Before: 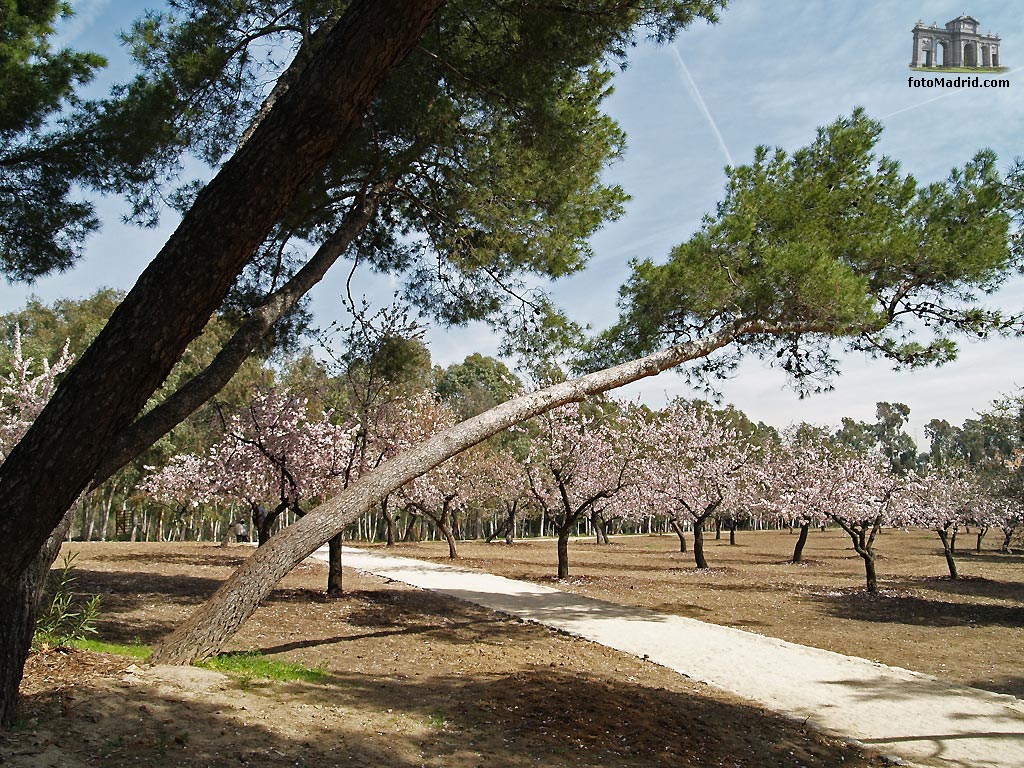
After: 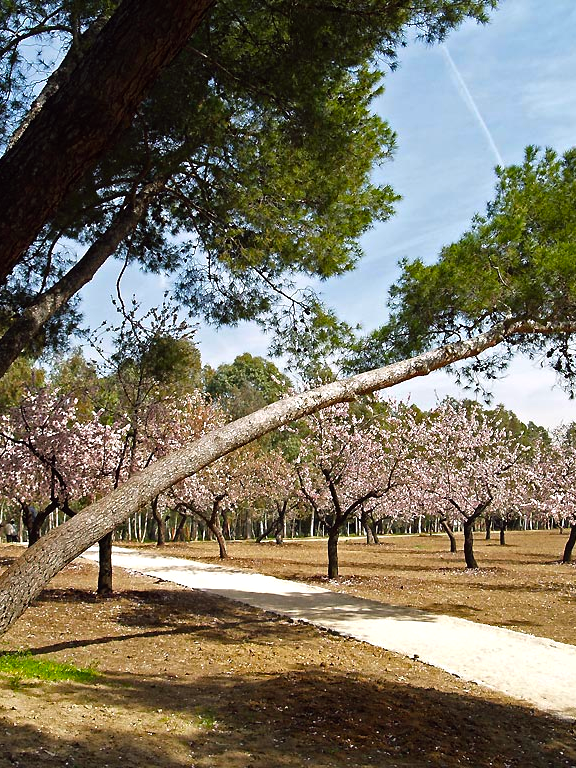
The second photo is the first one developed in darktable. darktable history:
color balance: lift [1, 1.001, 0.999, 1.001], gamma [1, 1.004, 1.007, 0.993], gain [1, 0.991, 0.987, 1.013], contrast 10%, output saturation 120%
crop and rotate: left 22.516%, right 21.234%
